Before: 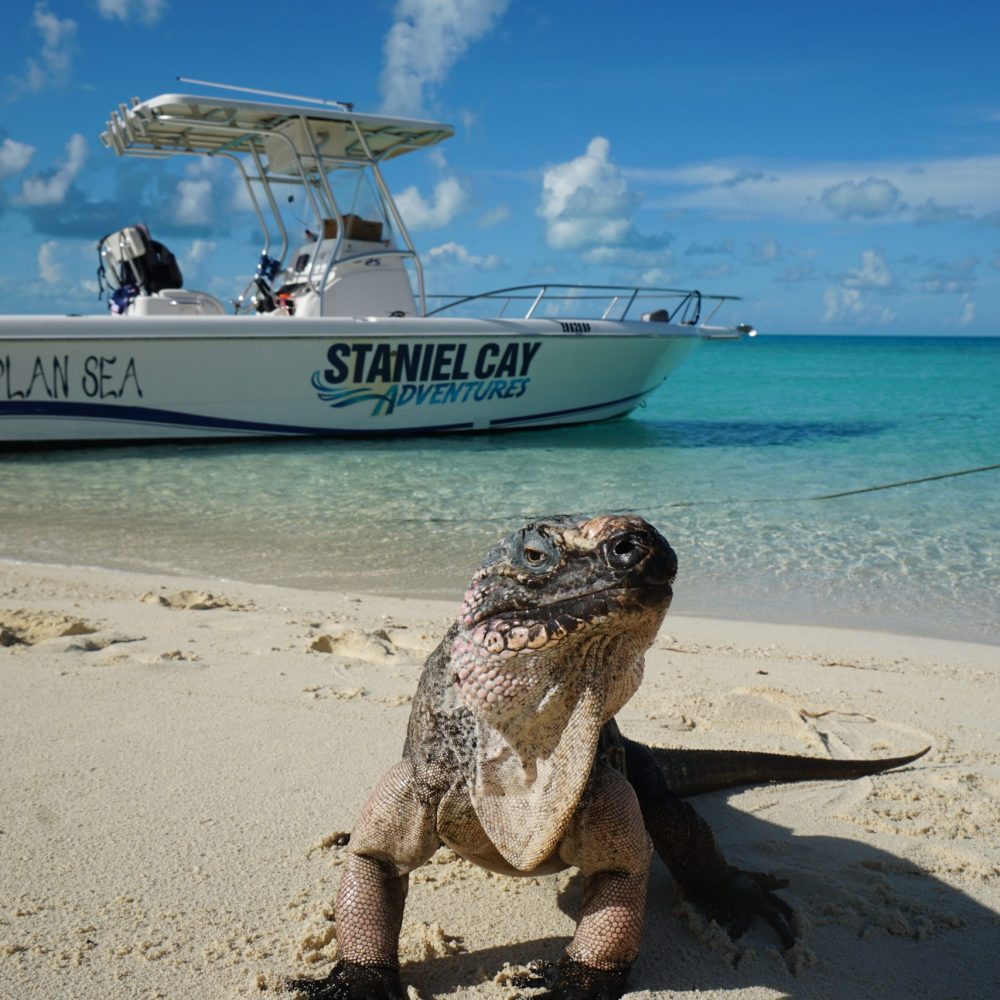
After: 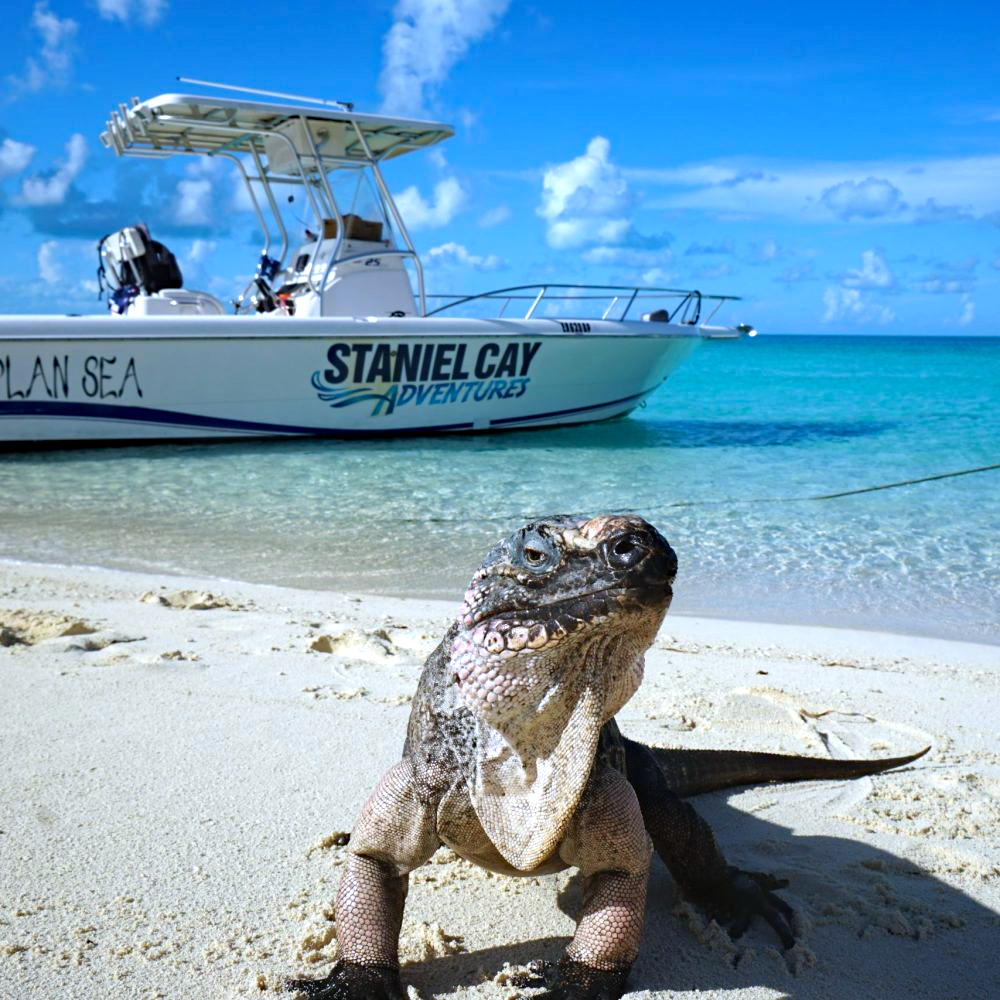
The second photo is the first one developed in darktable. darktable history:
exposure: black level correction 0, exposure 0.7 EV, compensate highlight preservation false
white balance: red 0.926, green 1.003, blue 1.133
haze removal: compatibility mode true, adaptive false
